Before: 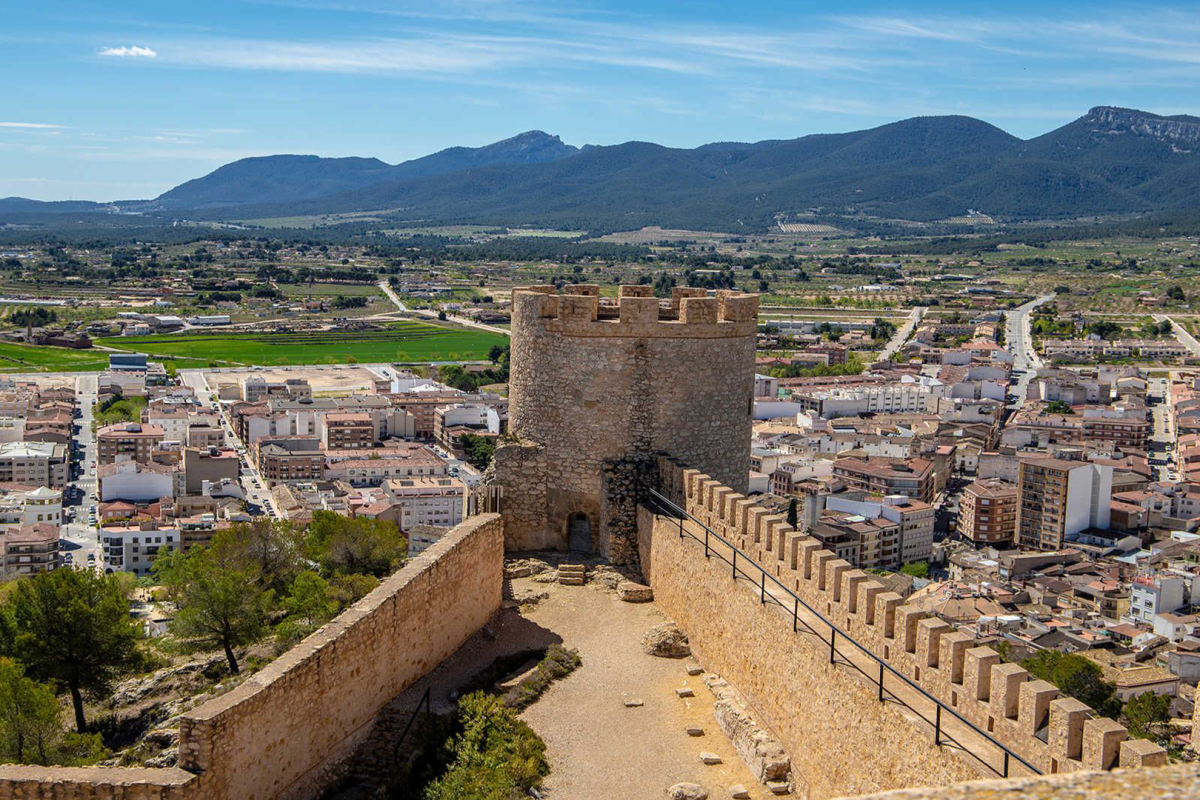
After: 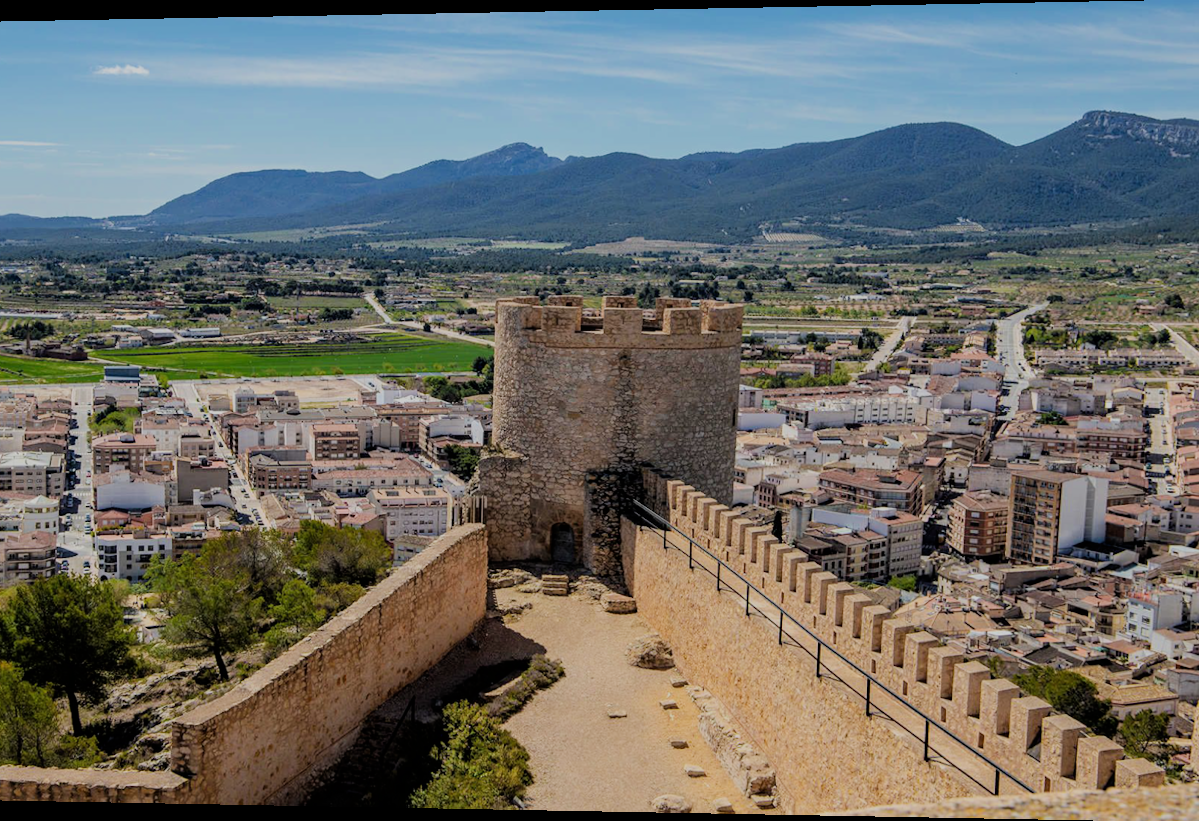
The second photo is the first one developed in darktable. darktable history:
filmic rgb: black relative exposure -7.15 EV, white relative exposure 5.36 EV, hardness 3.02
rotate and perspective: lens shift (horizontal) -0.055, automatic cropping off
